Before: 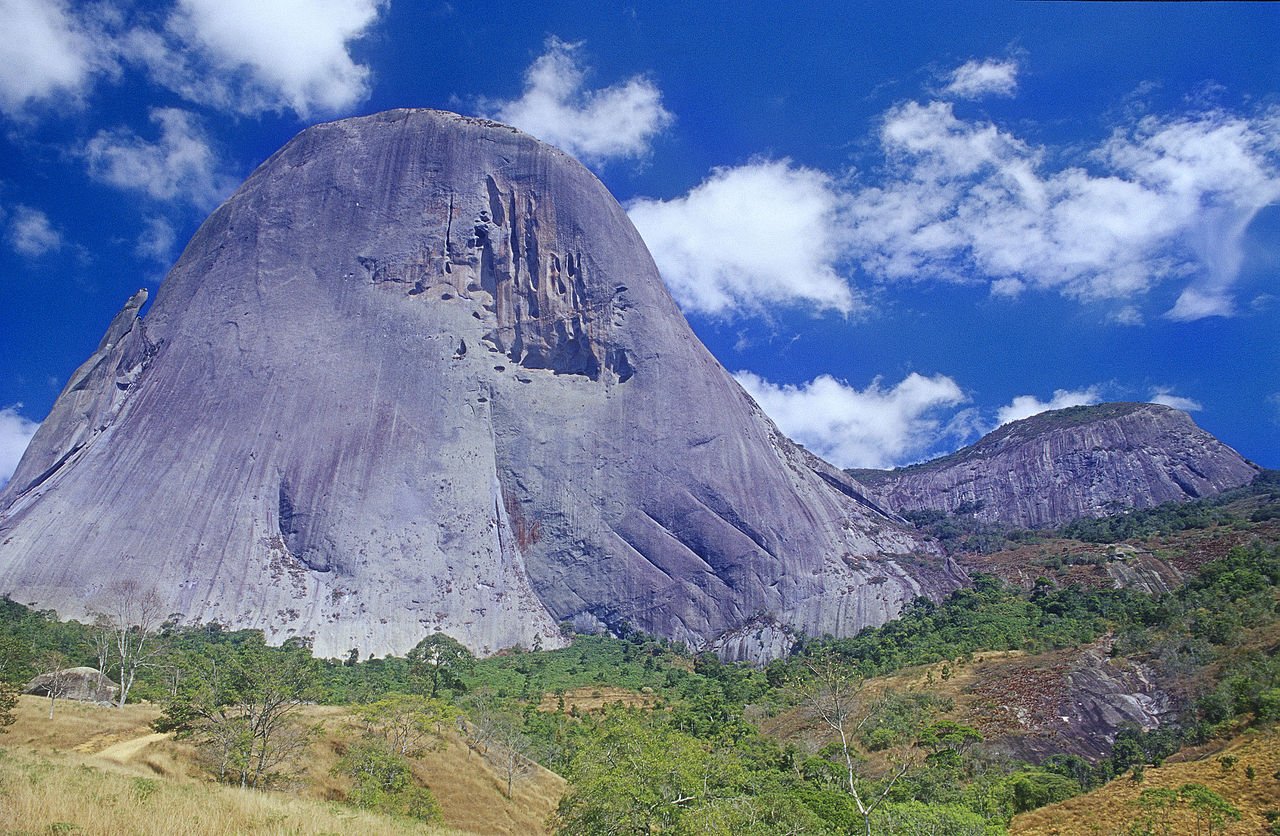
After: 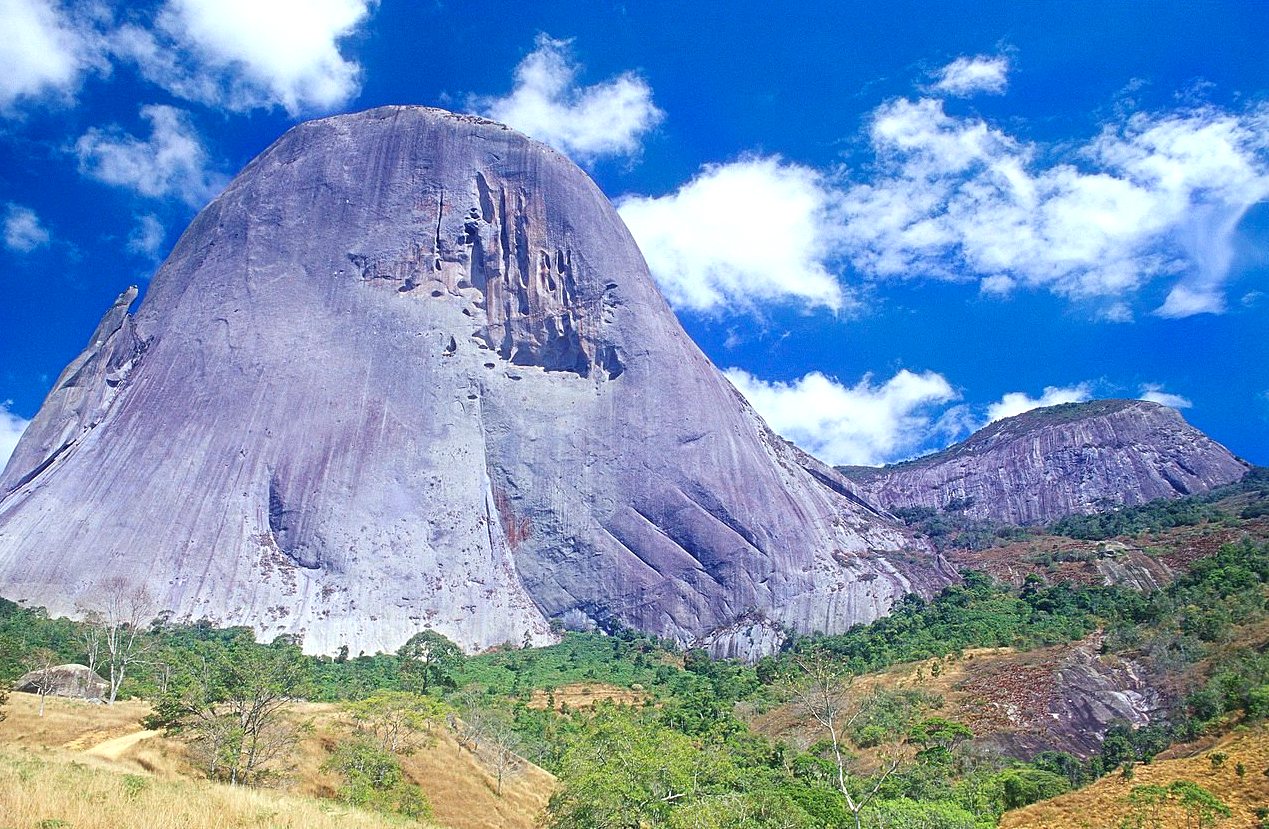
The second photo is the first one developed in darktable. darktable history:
exposure: exposure 0.6 EV, compensate highlight preservation false
tone equalizer: on, module defaults
contrast brightness saturation: saturation -0.067
crop and rotate: left 0.791%, top 0.363%, bottom 0.379%
